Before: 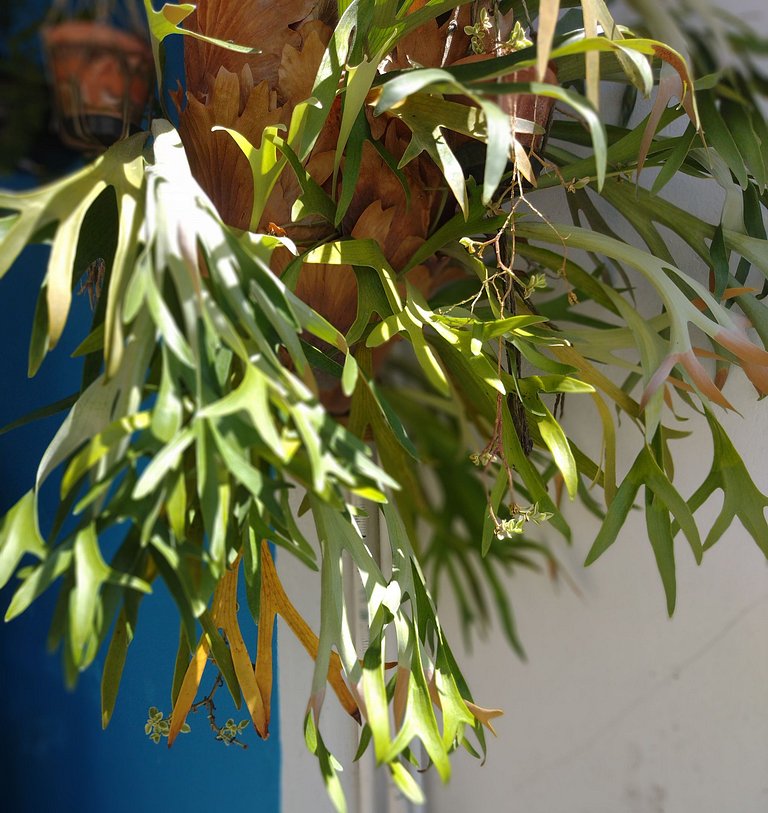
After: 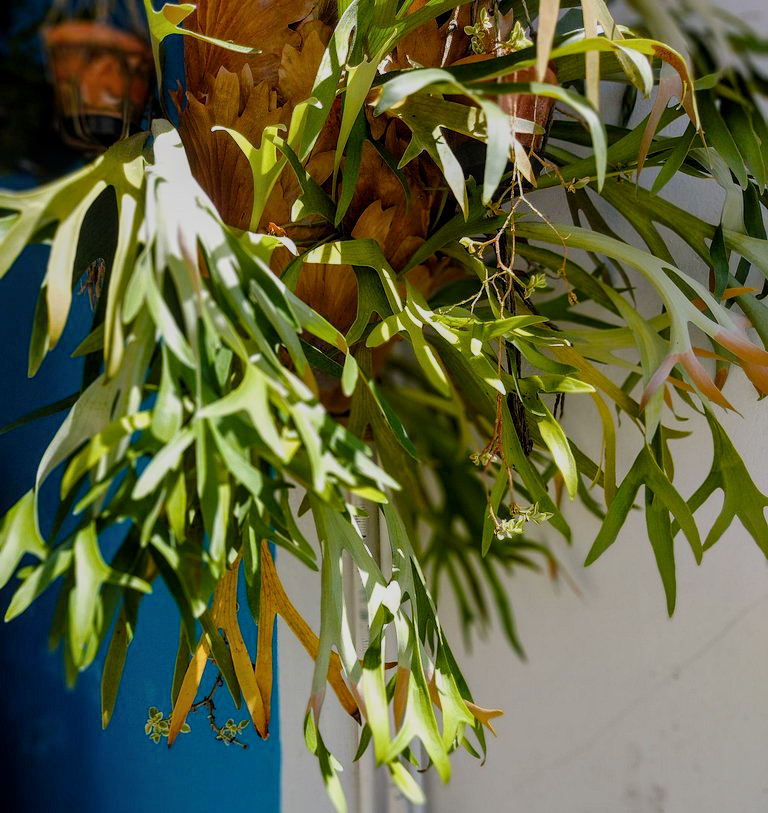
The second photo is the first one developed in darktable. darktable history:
local contrast: on, module defaults
filmic rgb: black relative exposure -7.65 EV, white relative exposure 4.56 EV, hardness 3.61, contrast 1.05
color balance rgb: perceptual saturation grading › global saturation 20%, perceptual saturation grading › highlights -25%, perceptual saturation grading › shadows 50%
